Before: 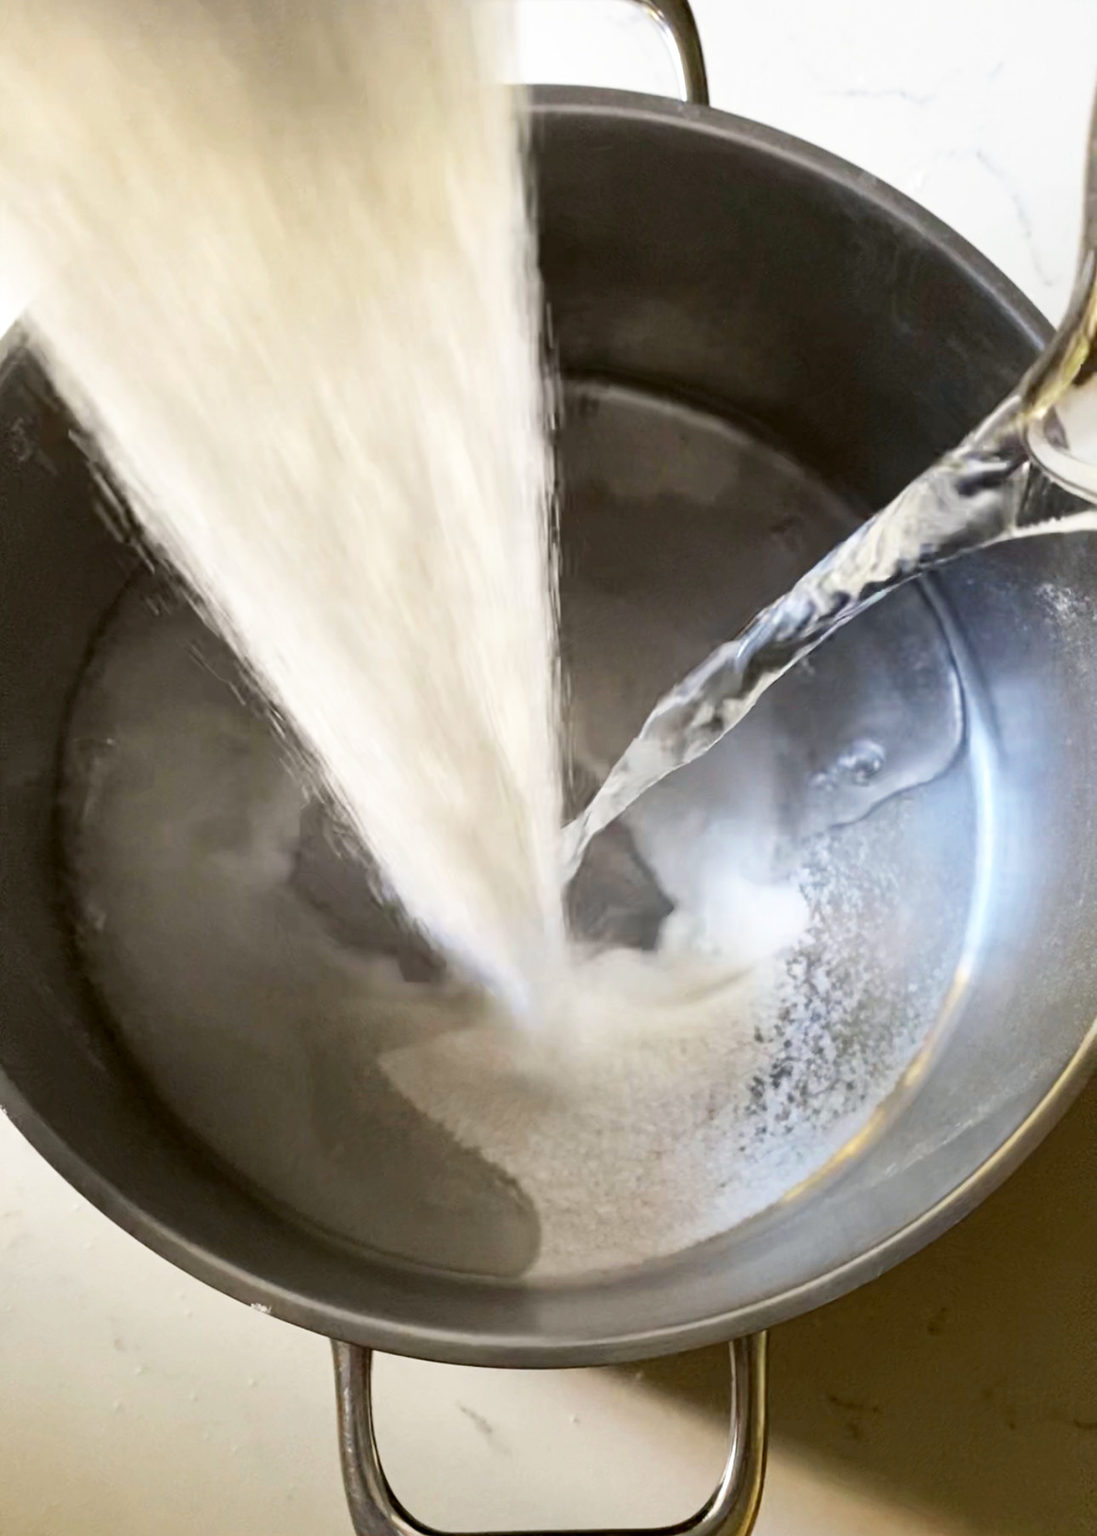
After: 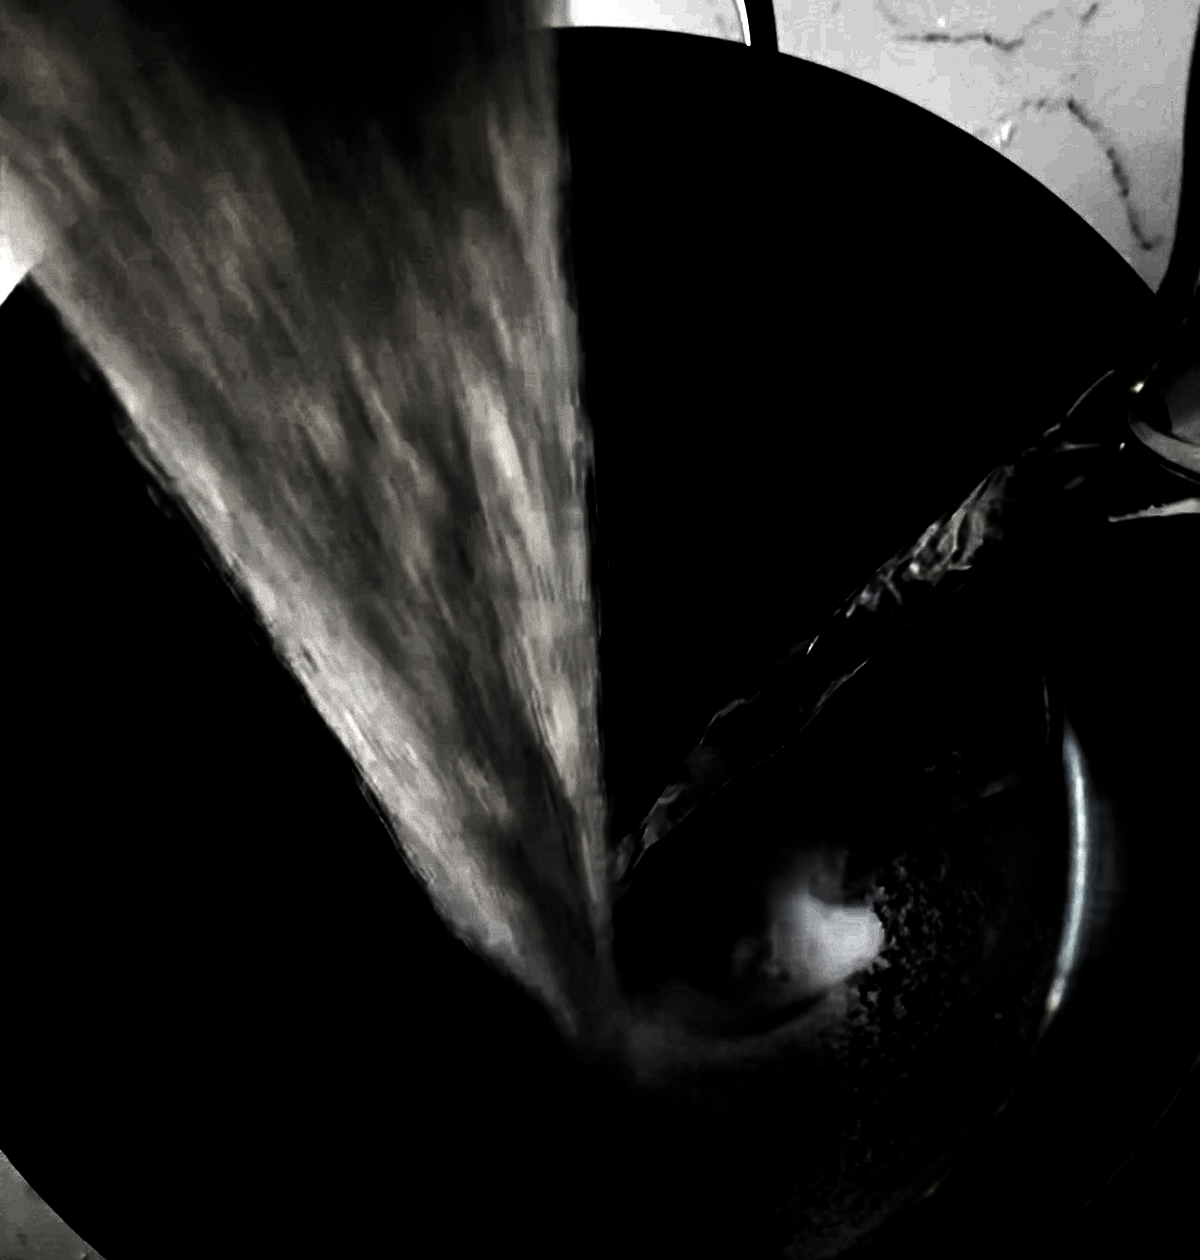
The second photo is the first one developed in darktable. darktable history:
crop: top 3.857%, bottom 21.132%
levels: levels [0.721, 0.937, 0.997]
haze removal: strength 0.42, compatibility mode true, adaptive false
